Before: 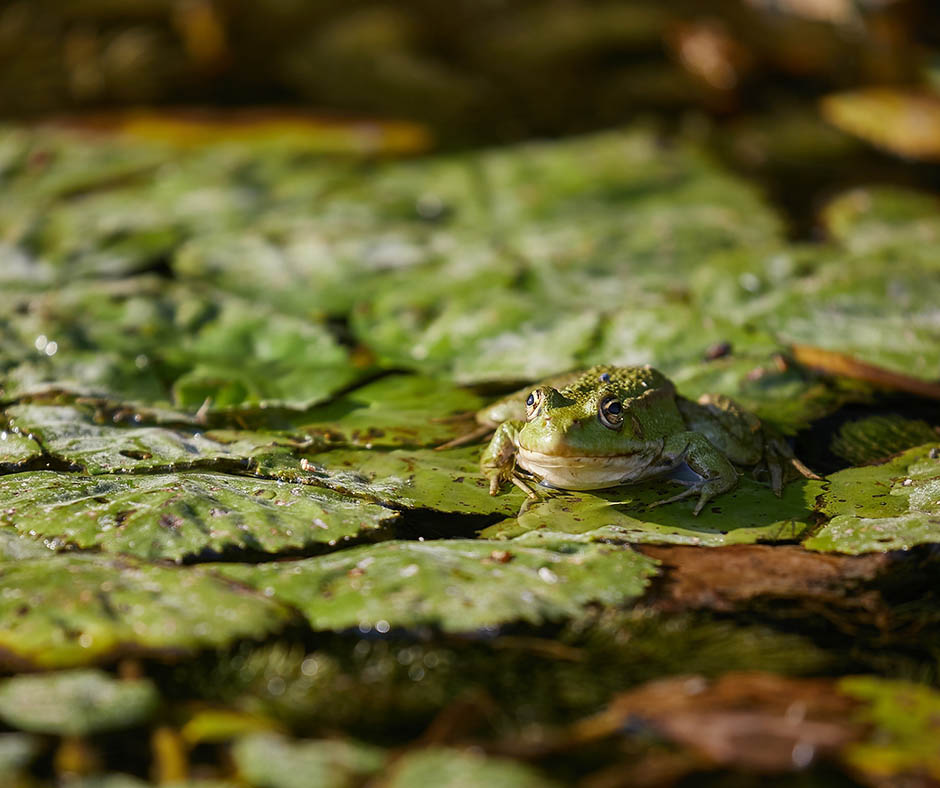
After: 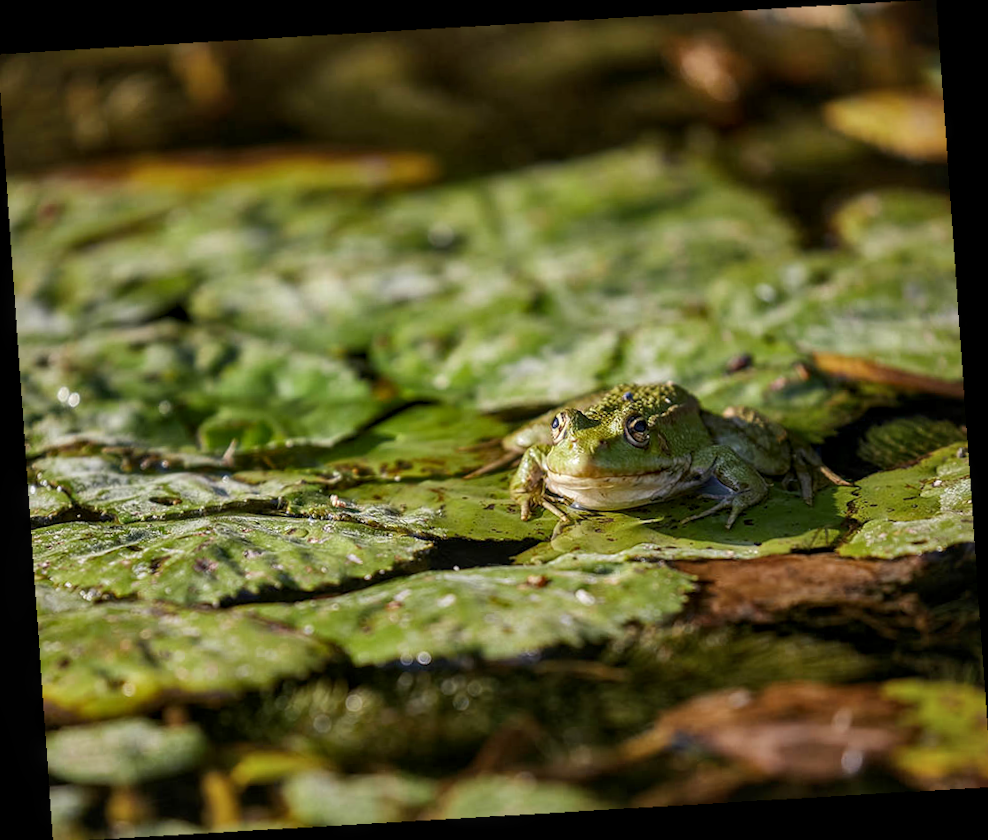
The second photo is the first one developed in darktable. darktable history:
local contrast: on, module defaults
crop and rotate: angle -0.5°
shadows and highlights: shadows 20.91, highlights -35.45, soften with gaussian
rotate and perspective: rotation -4.2°, shear 0.006, automatic cropping off
